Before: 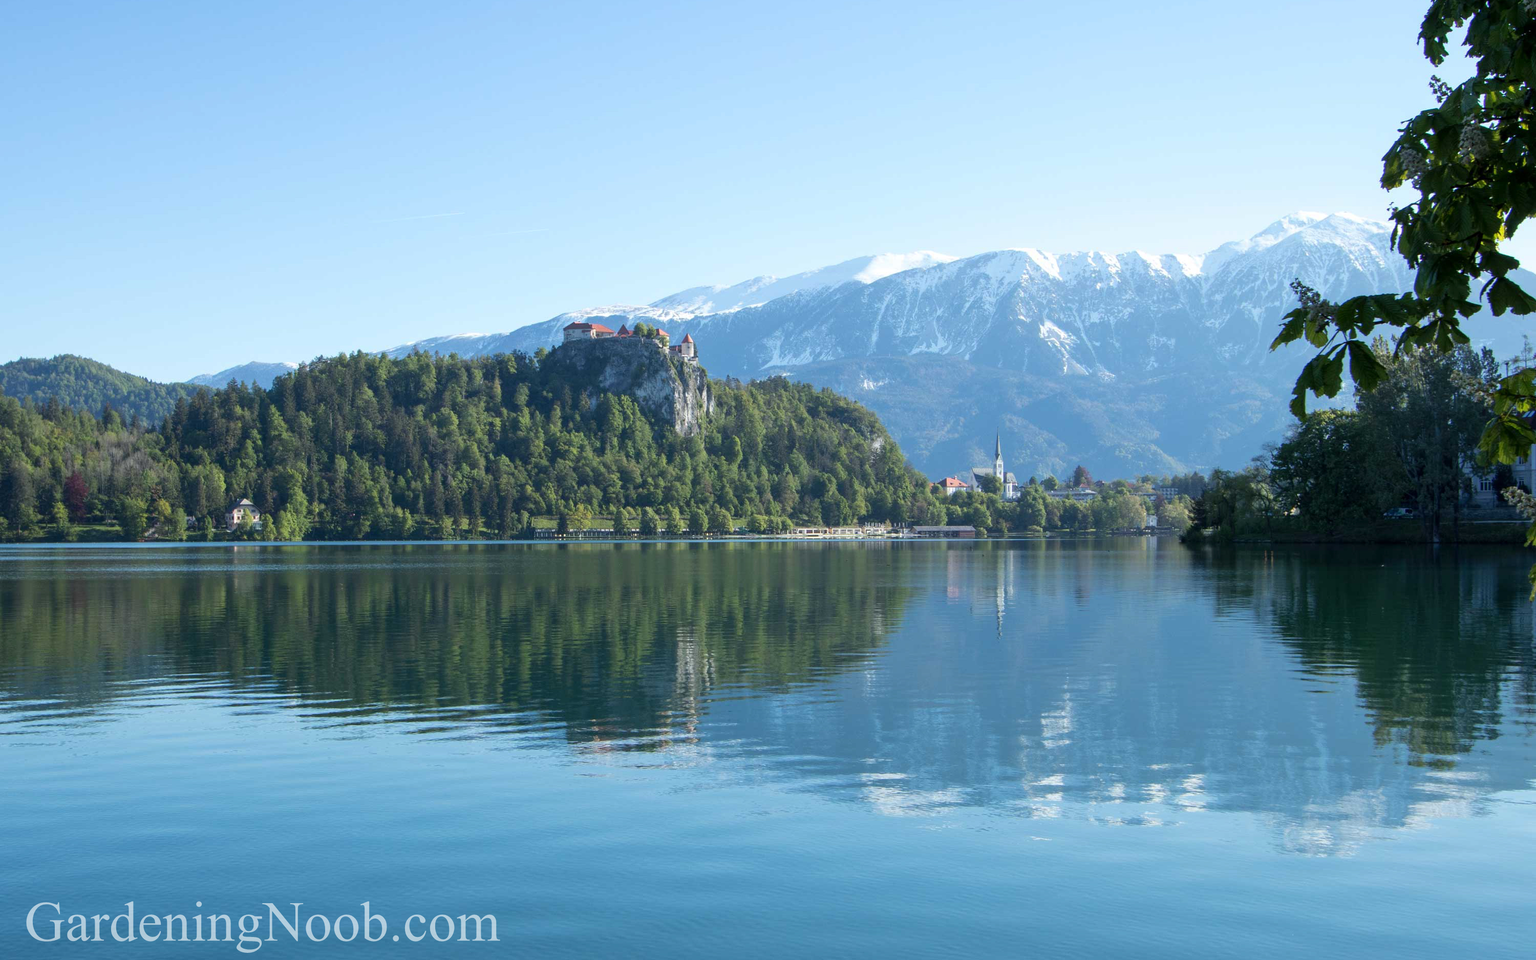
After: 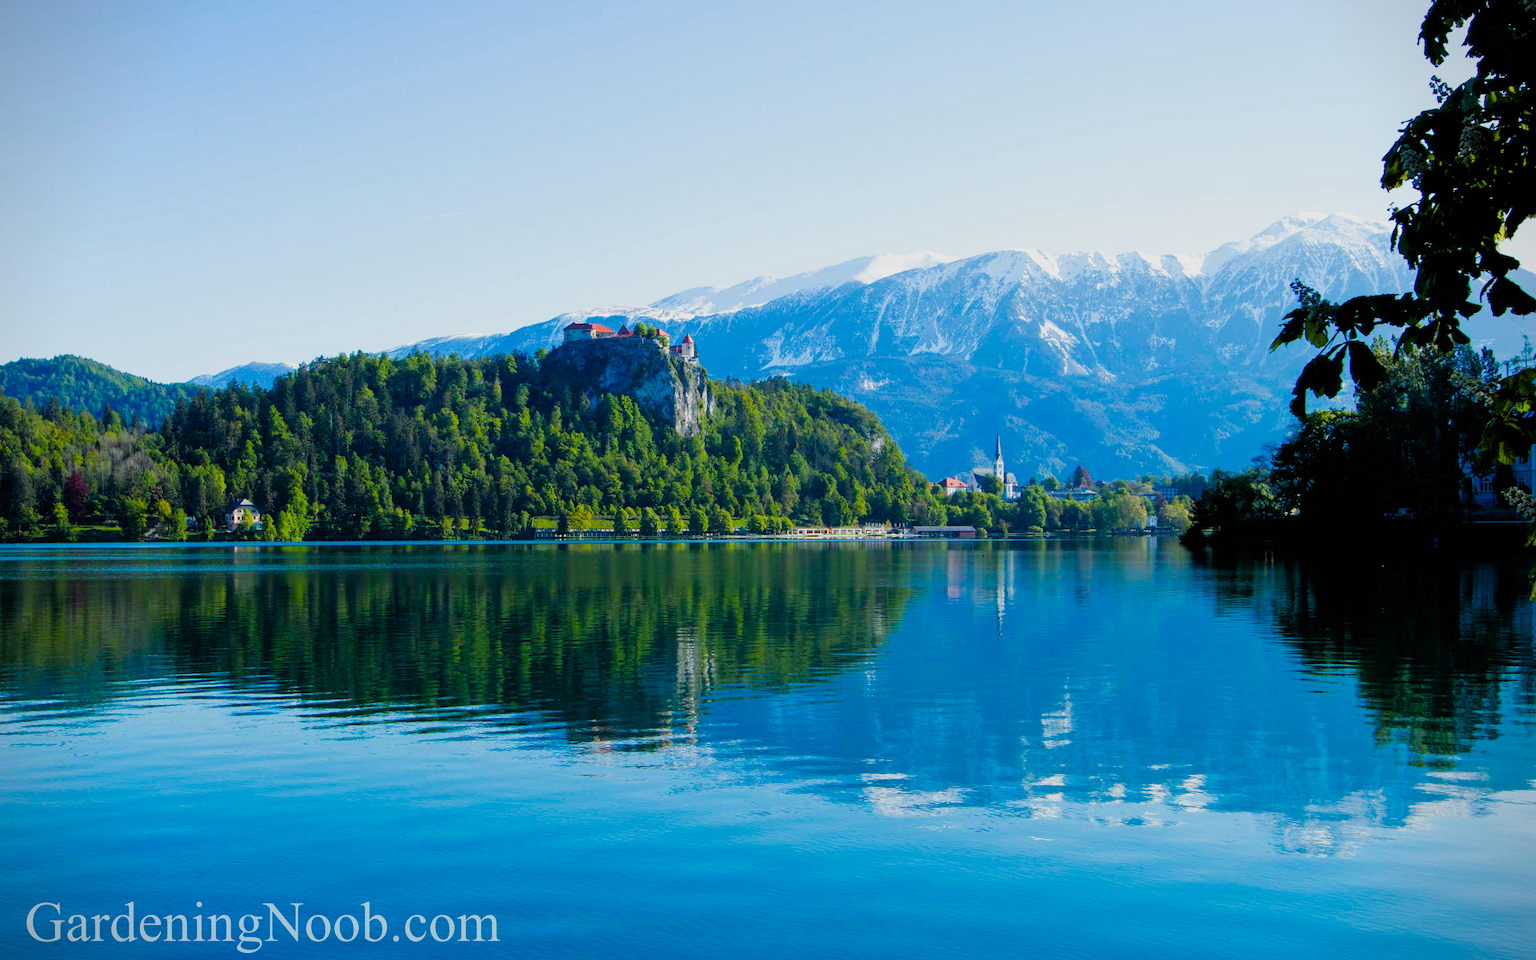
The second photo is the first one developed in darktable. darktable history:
color balance rgb: linear chroma grading › global chroma 9%, perceptual saturation grading › global saturation 36%, perceptual saturation grading › shadows 35%, perceptual brilliance grading › global brilliance 15%, perceptual brilliance grading › shadows -35%, global vibrance 15%
vignetting: fall-off start 92.6%, brightness -0.52, saturation -0.51, center (-0.012, 0)
filmic rgb: black relative exposure -4.4 EV, white relative exposure 5 EV, threshold 3 EV, hardness 2.23, latitude 40.06%, contrast 1.15, highlights saturation mix 10%, shadows ↔ highlights balance 1.04%, preserve chrominance RGB euclidean norm (legacy), color science v4 (2020), enable highlight reconstruction true
